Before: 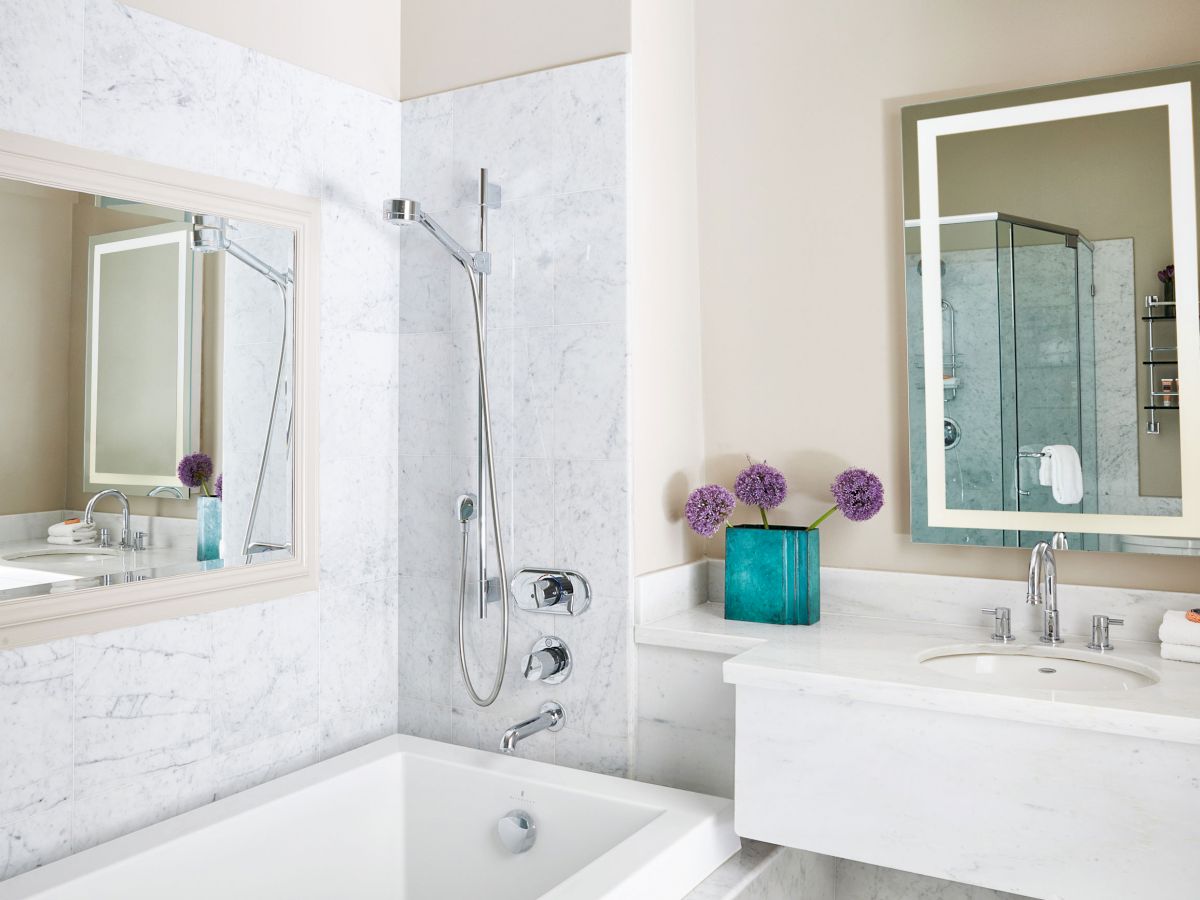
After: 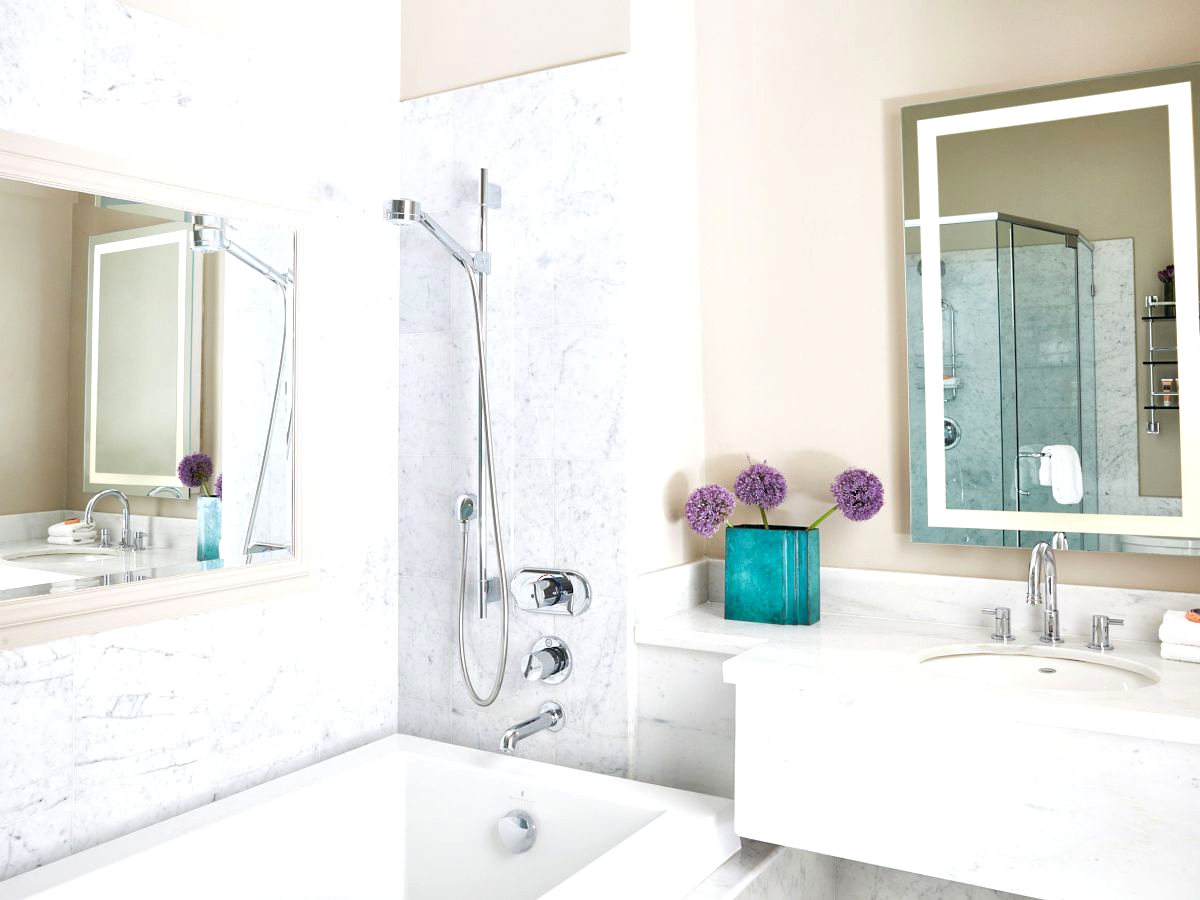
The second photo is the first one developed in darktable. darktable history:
tone equalizer: -8 EV -0.404 EV, -7 EV -0.406 EV, -6 EV -0.294 EV, -5 EV -0.241 EV, -3 EV 0.253 EV, -2 EV 0.33 EV, -1 EV 0.369 EV, +0 EV 0.404 EV, mask exposure compensation -0.513 EV
